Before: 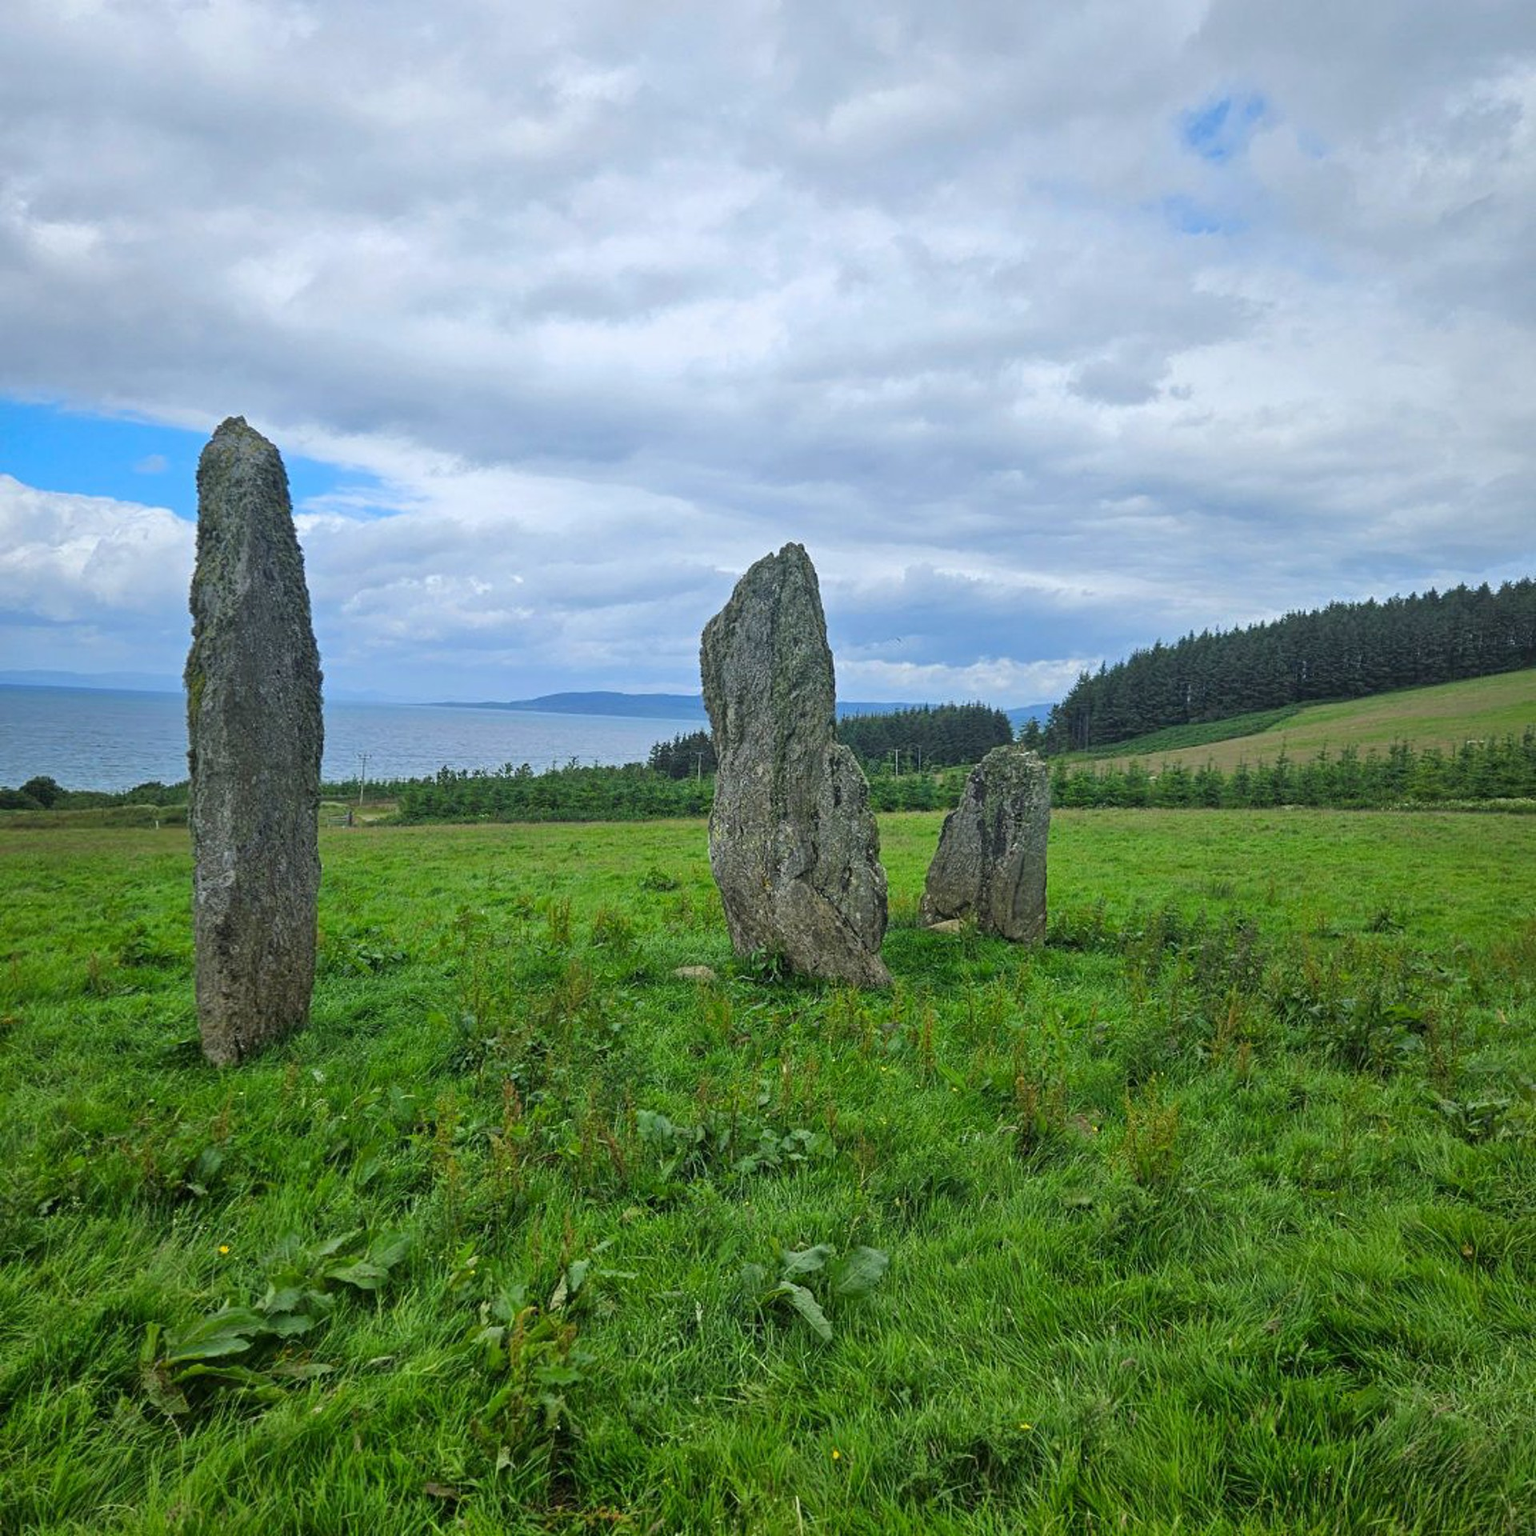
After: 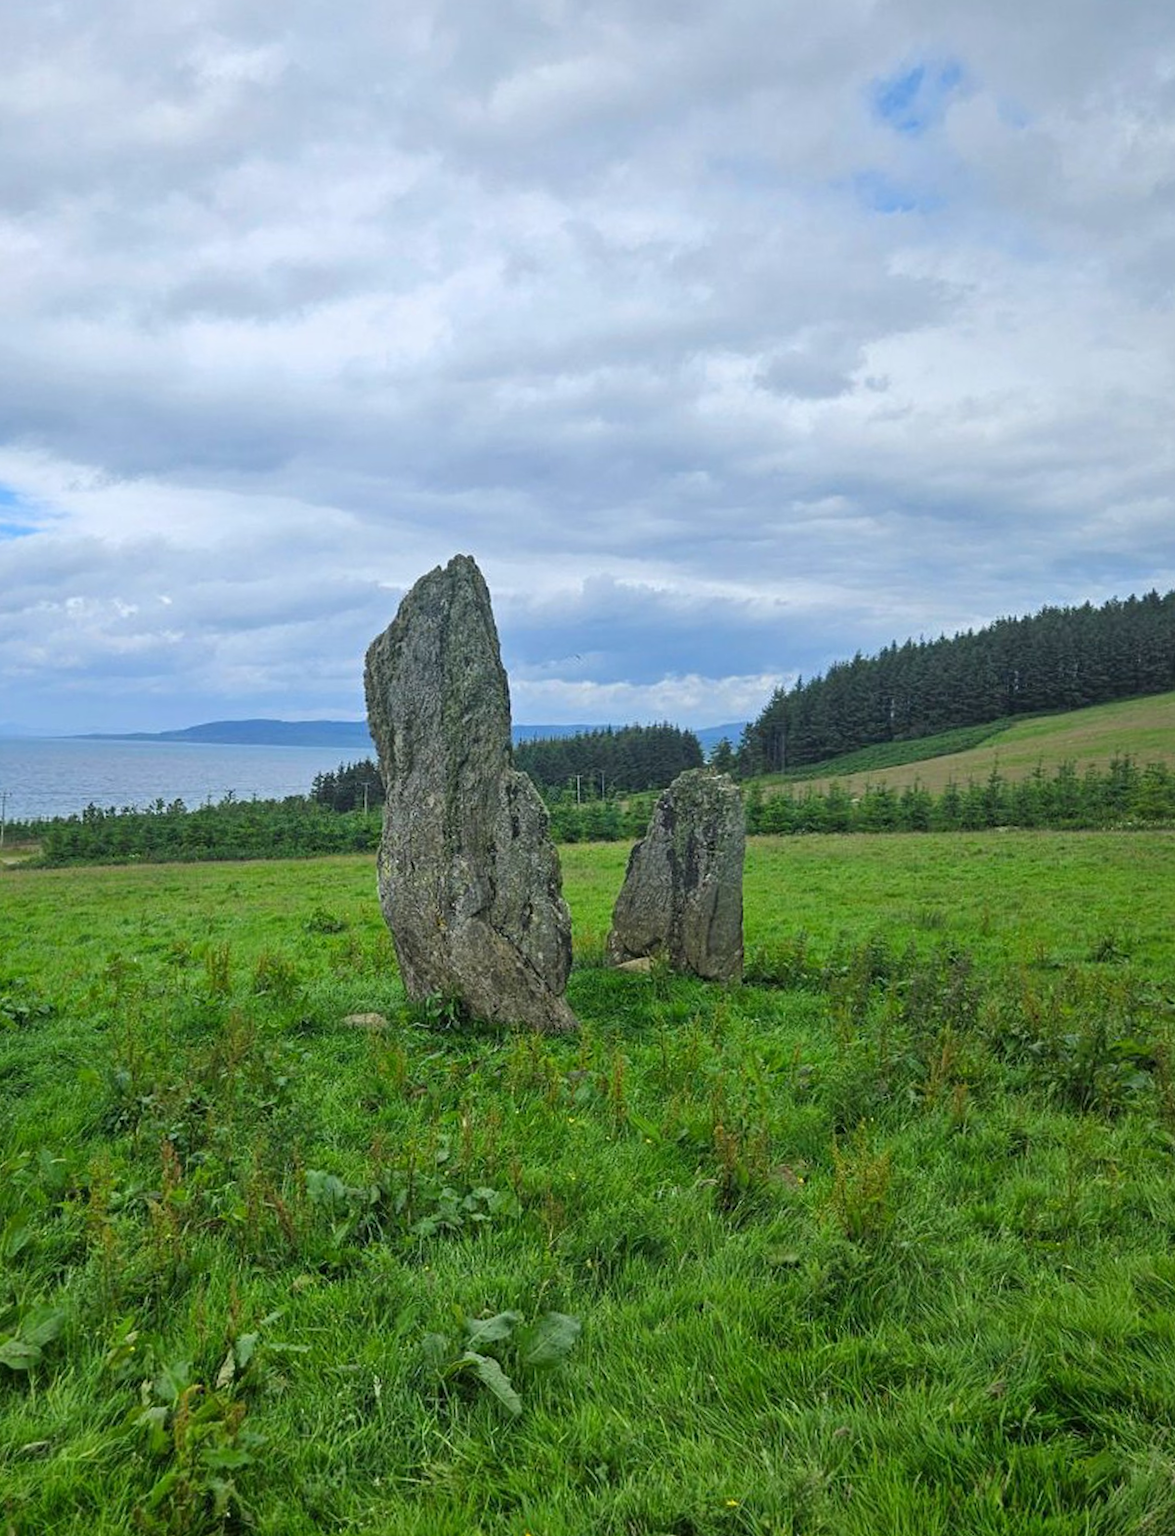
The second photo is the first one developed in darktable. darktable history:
rotate and perspective: rotation -1.17°, automatic cropping off
crop and rotate: left 24.034%, top 2.838%, right 6.406%, bottom 6.299%
